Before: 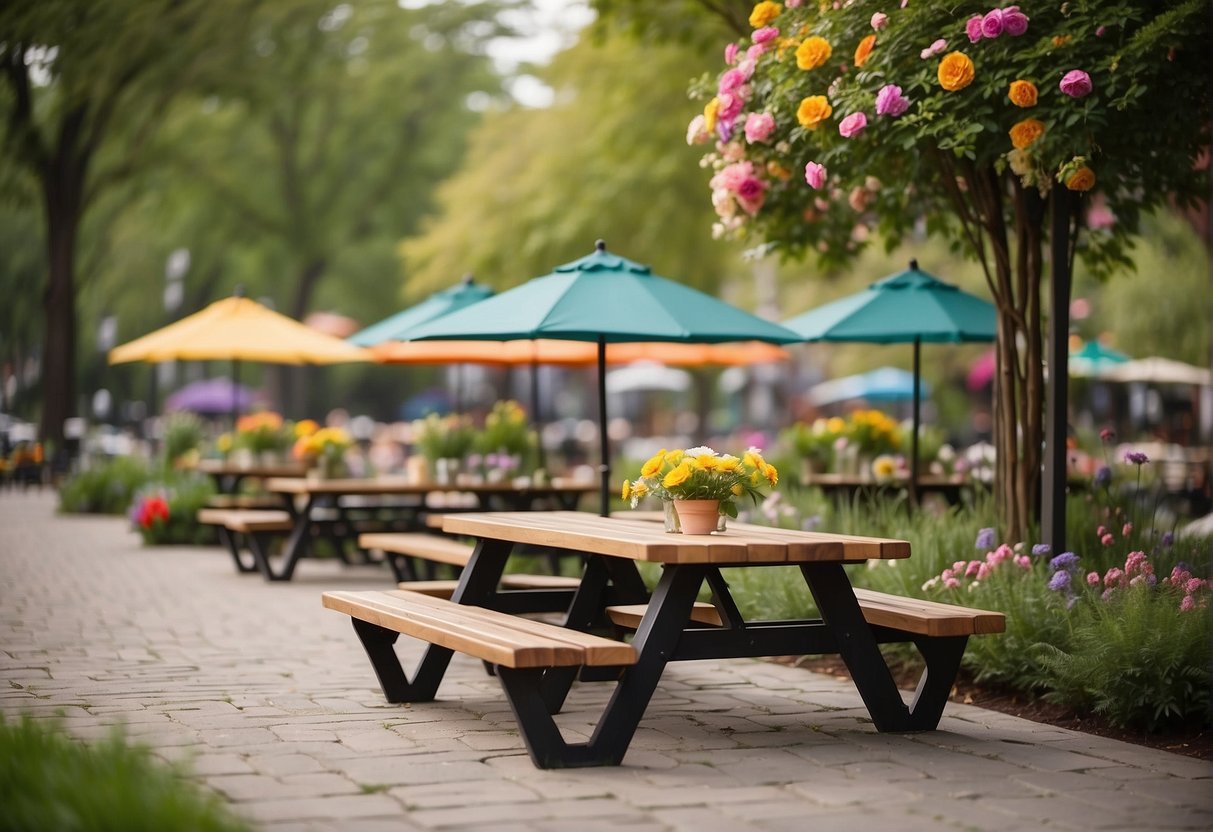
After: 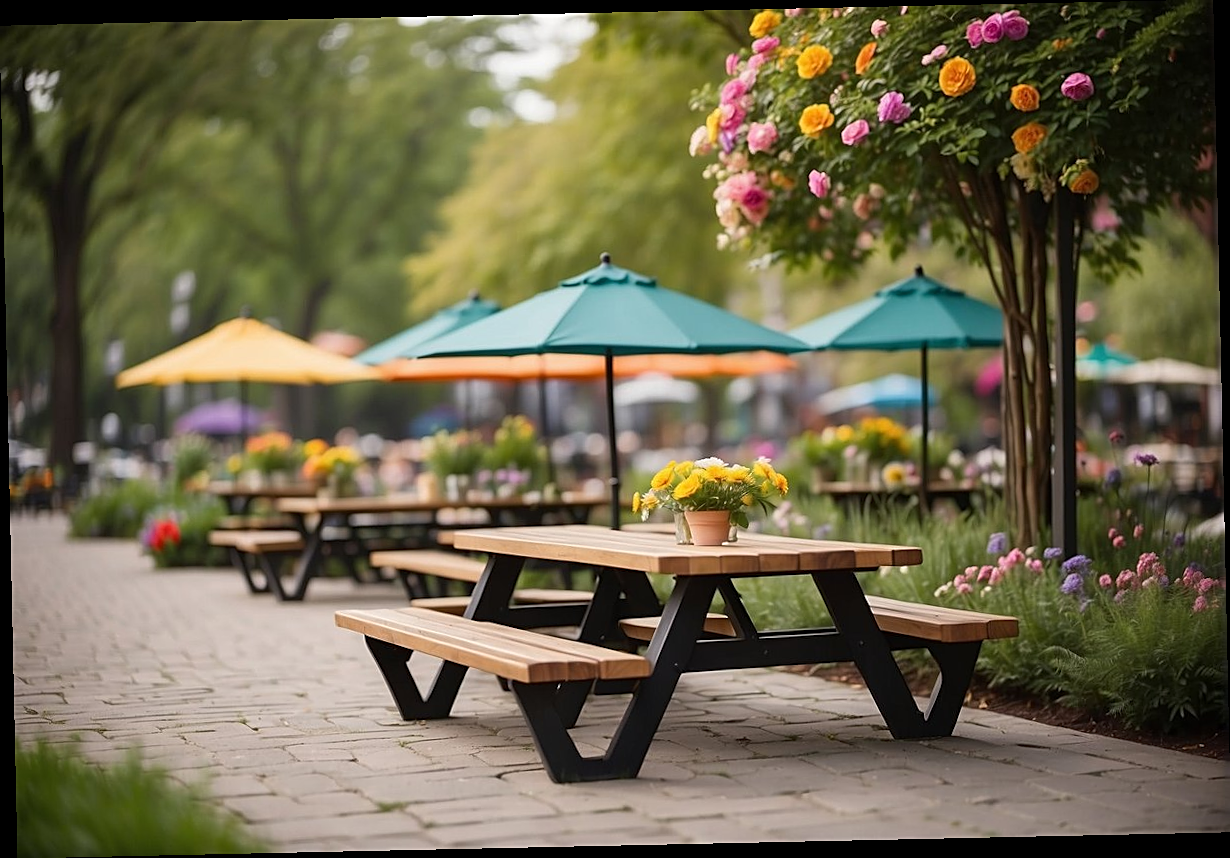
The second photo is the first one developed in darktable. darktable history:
exposure: compensate highlight preservation false
rotate and perspective: rotation -1.24°, automatic cropping off
sharpen: radius 1.967
